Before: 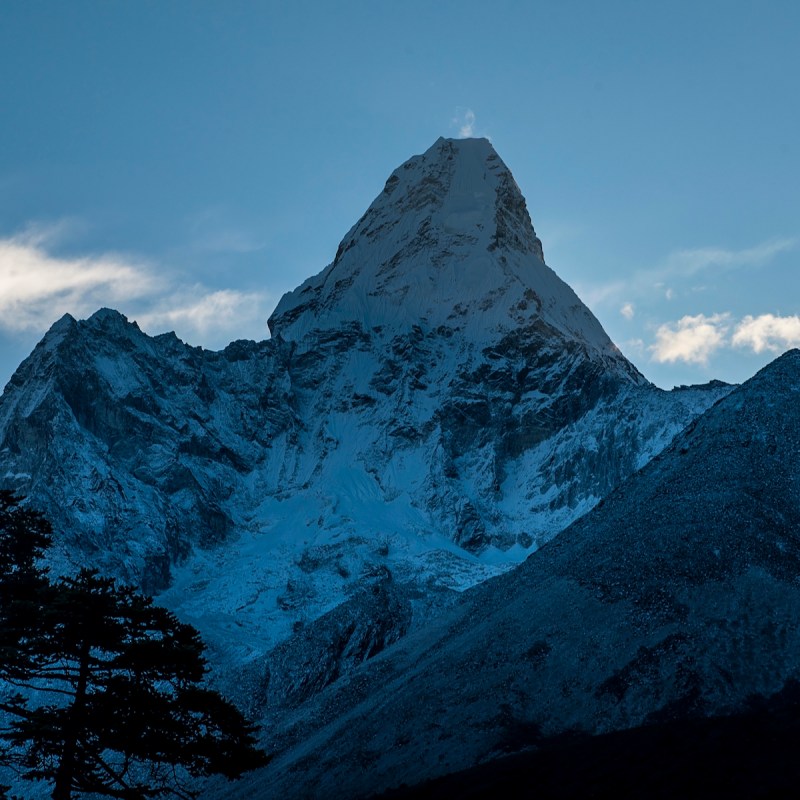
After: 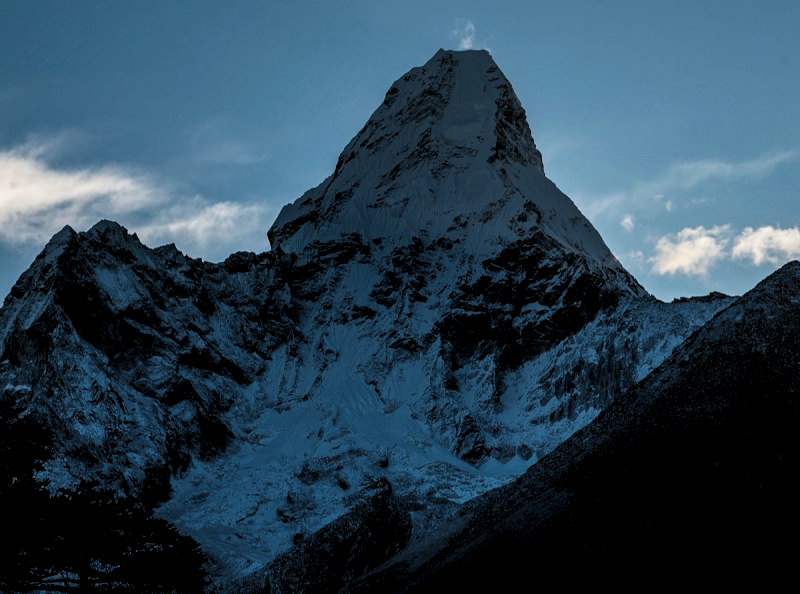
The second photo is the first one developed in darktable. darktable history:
levels: levels [0.116, 0.574, 1]
crop: top 11.01%, bottom 13.94%
tone equalizer: -8 EV -1.83 EV, -7 EV -1.17 EV, -6 EV -1.61 EV, edges refinement/feathering 500, mask exposure compensation -1.57 EV, preserve details guided filter
local contrast: on, module defaults
